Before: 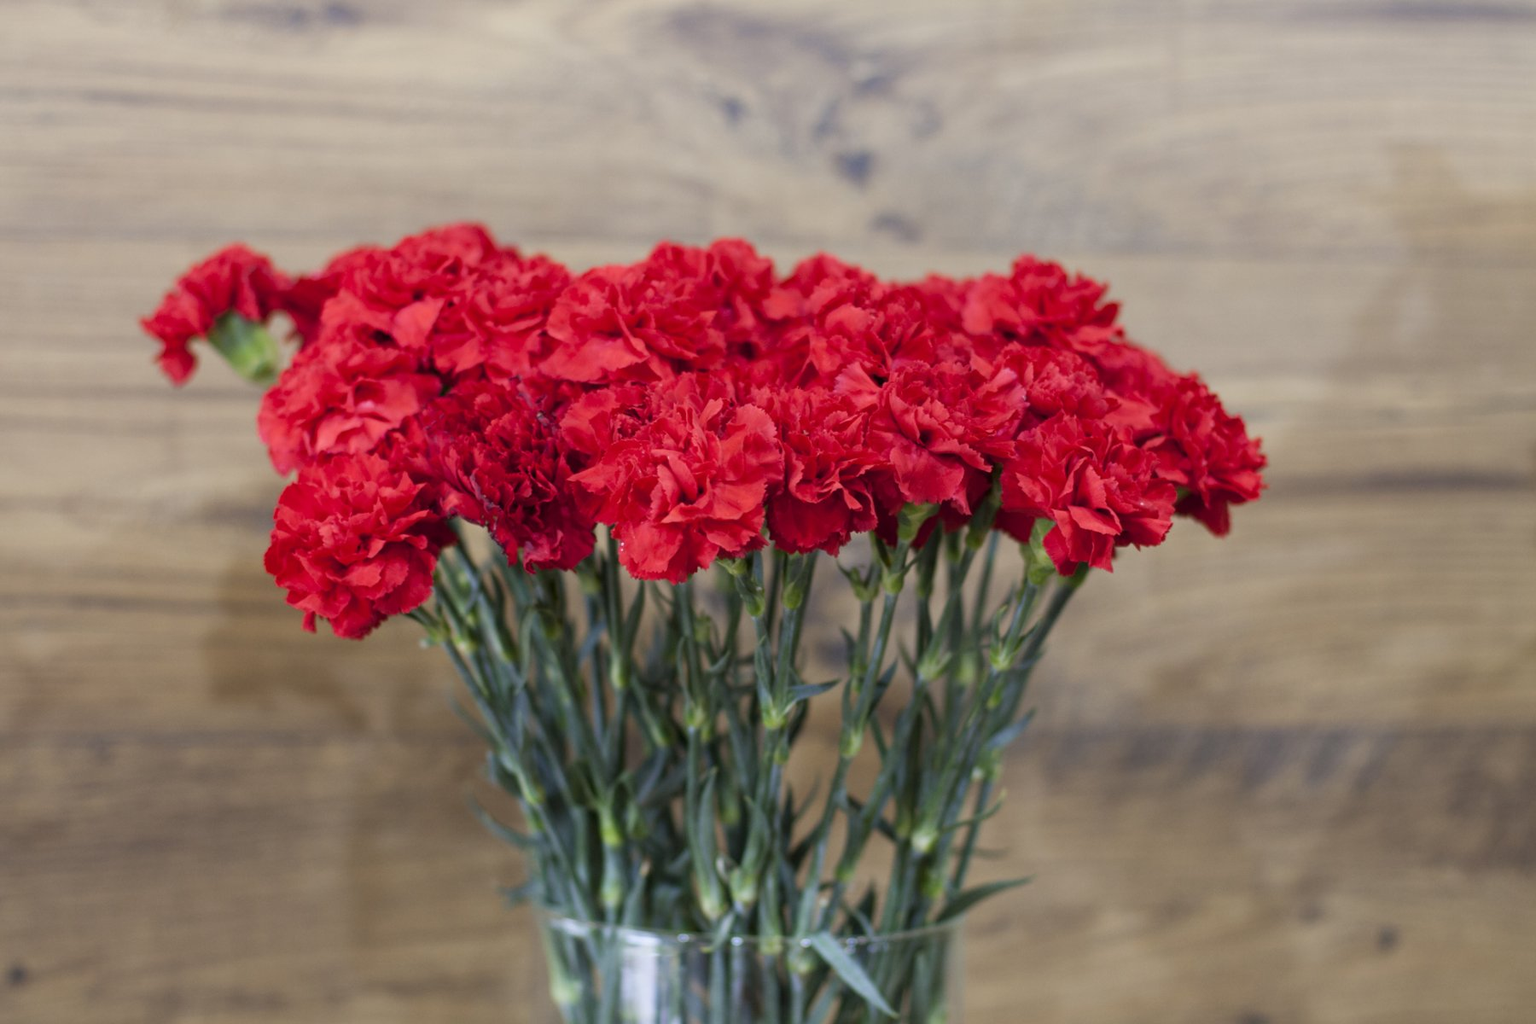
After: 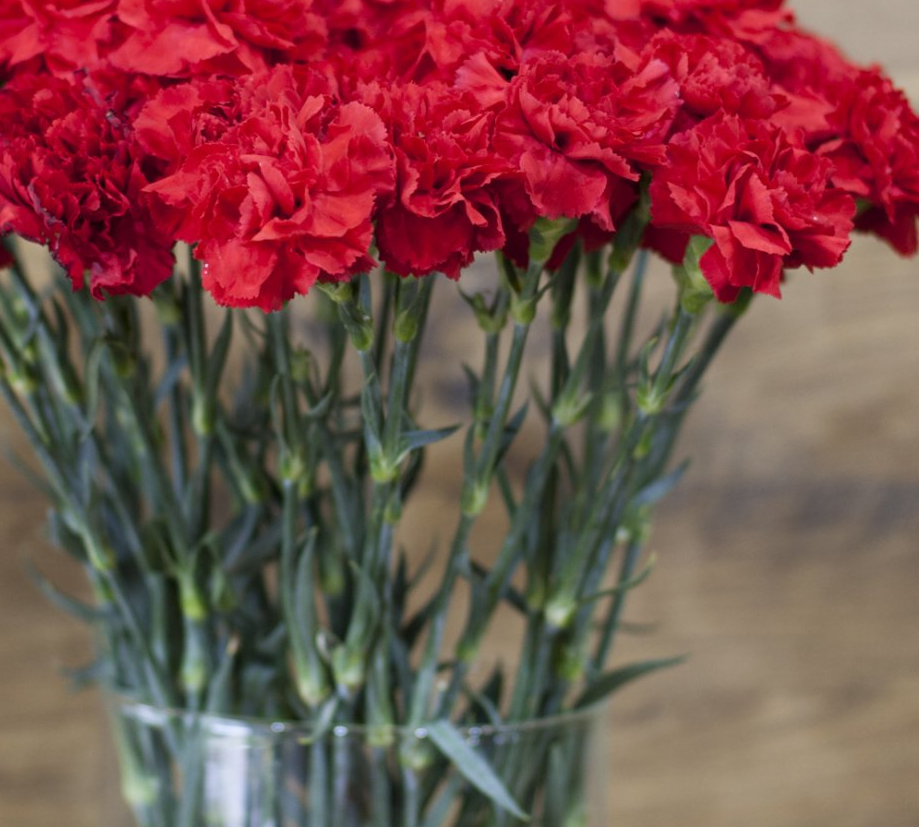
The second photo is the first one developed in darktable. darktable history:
crop and rotate: left 29.069%, top 31.081%, right 19.864%
